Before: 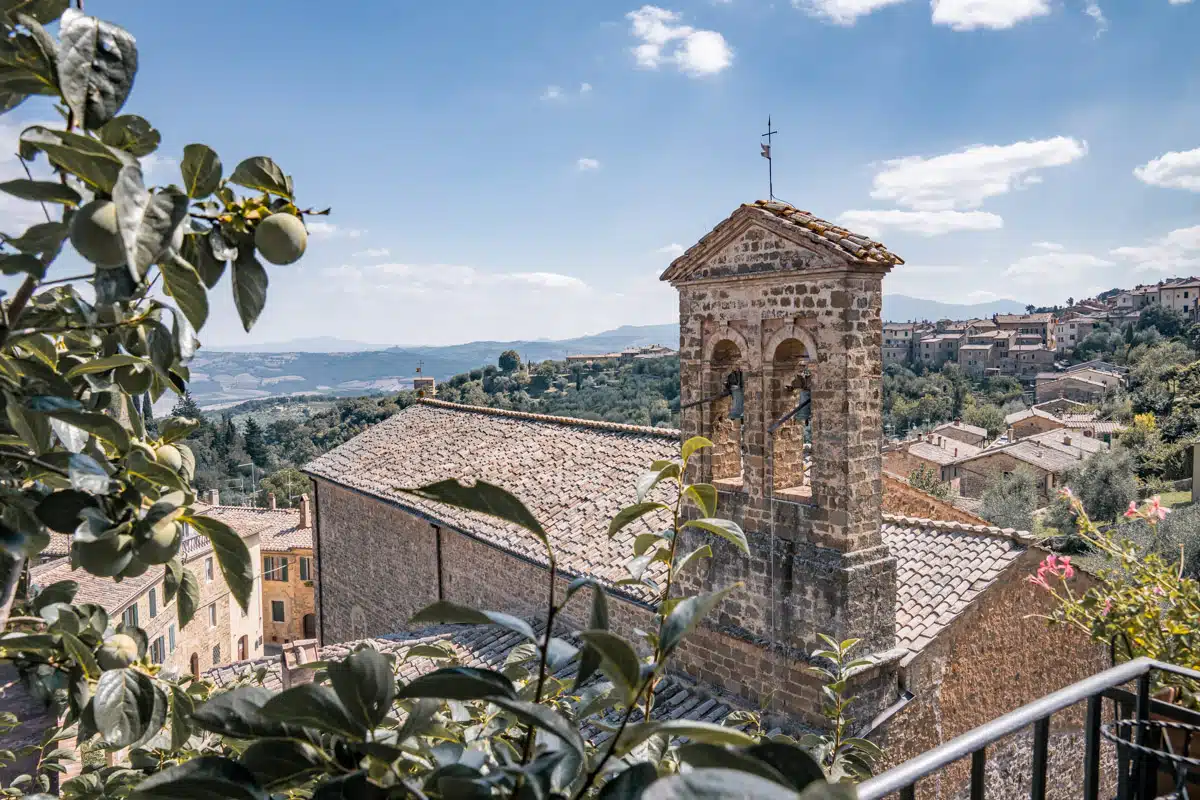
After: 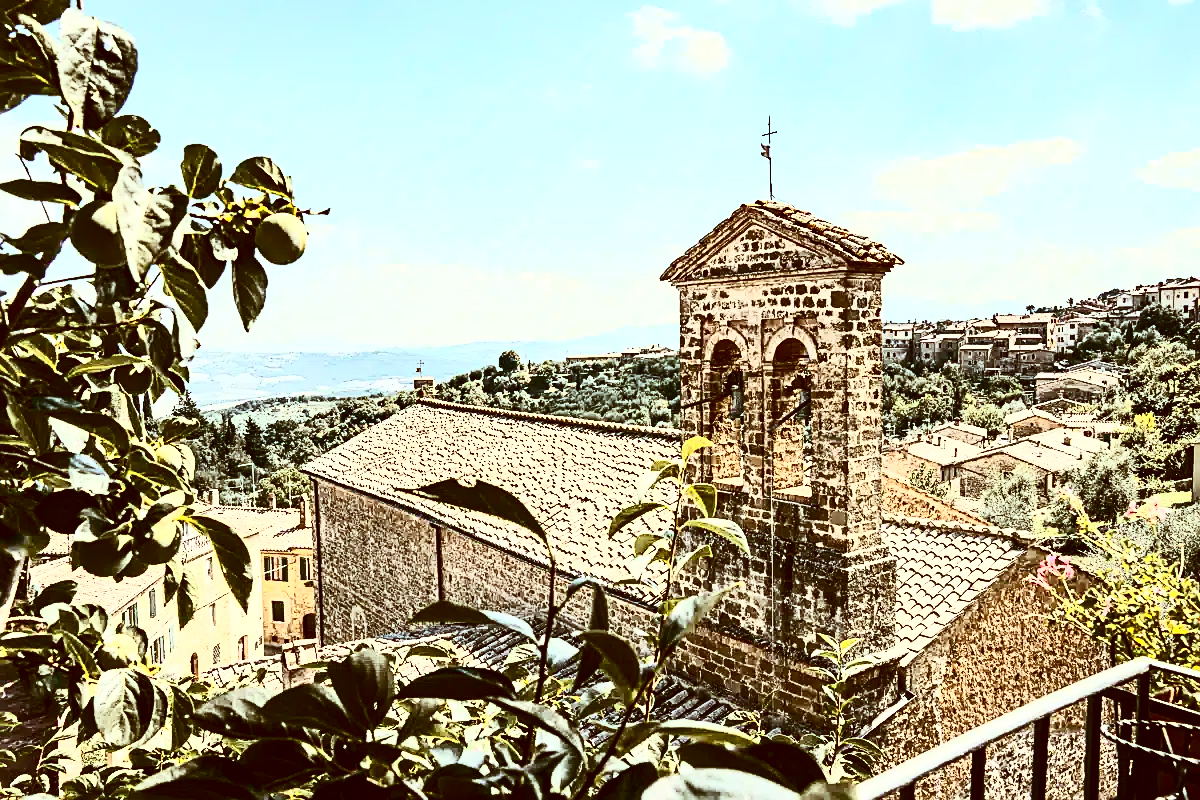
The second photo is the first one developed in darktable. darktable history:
contrast brightness saturation: contrast 0.915, brightness 0.193
color balance rgb: shadows lift › chroma 0.932%, shadows lift › hue 110.66°, perceptual saturation grading › global saturation 1.972%, perceptual saturation grading › highlights -1.472%, perceptual saturation grading › mid-tones 4.267%, perceptual saturation grading › shadows 8.493%, global vibrance 11.177%
color correction: highlights a* -5.24, highlights b* 9.79, shadows a* 9.88, shadows b* 24.72
sharpen: on, module defaults
tone equalizer: -8 EV -0.414 EV, -7 EV -0.368 EV, -6 EV -0.346 EV, -5 EV -0.262 EV, -3 EV 0.243 EV, -2 EV 0.353 EV, -1 EV 0.374 EV, +0 EV 0.407 EV, smoothing diameter 24.97%, edges refinement/feathering 13.08, preserve details guided filter
